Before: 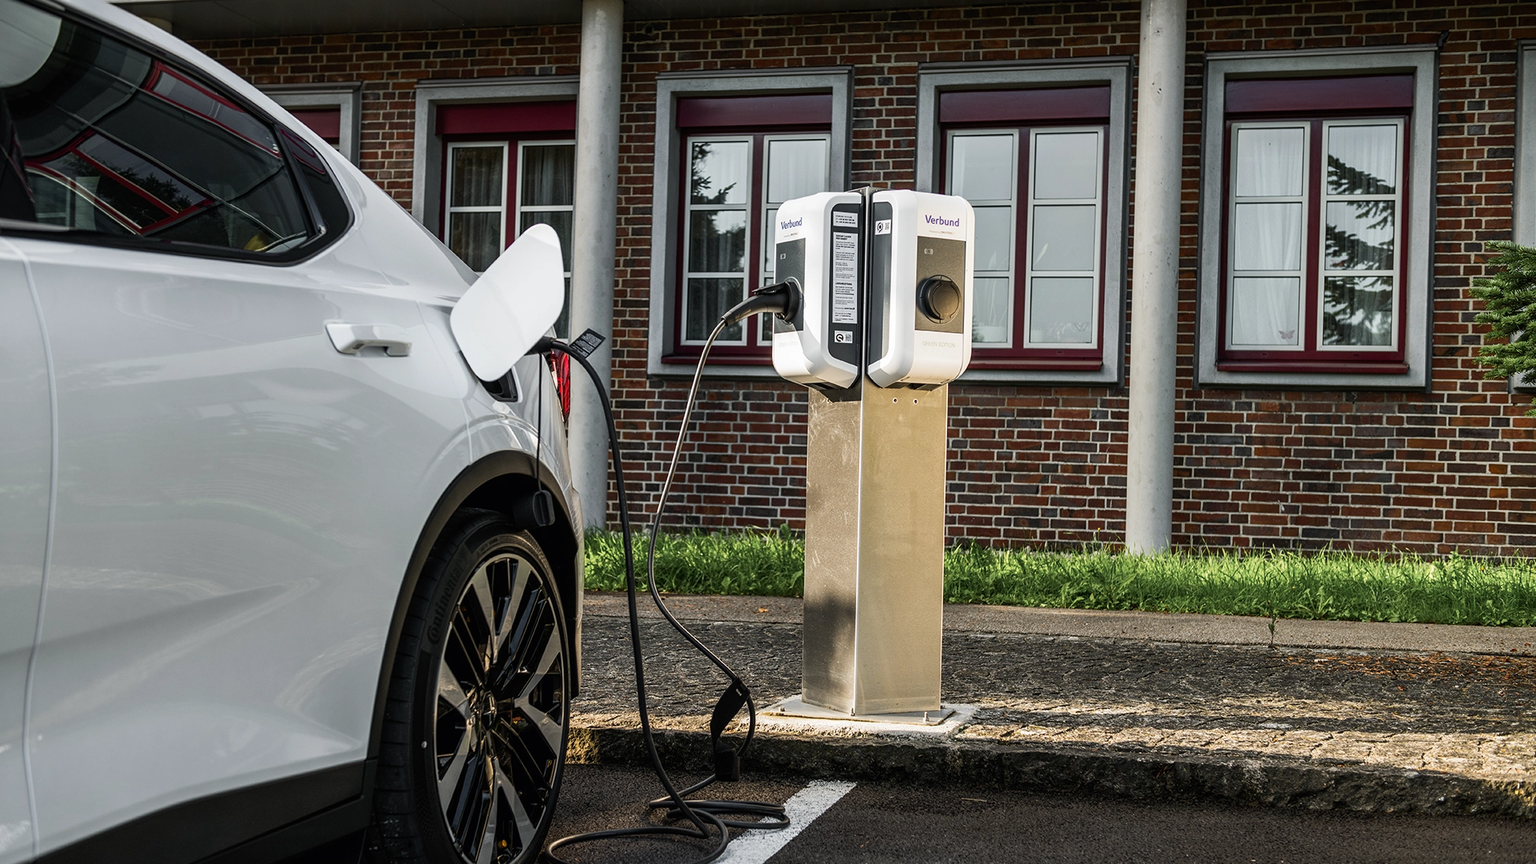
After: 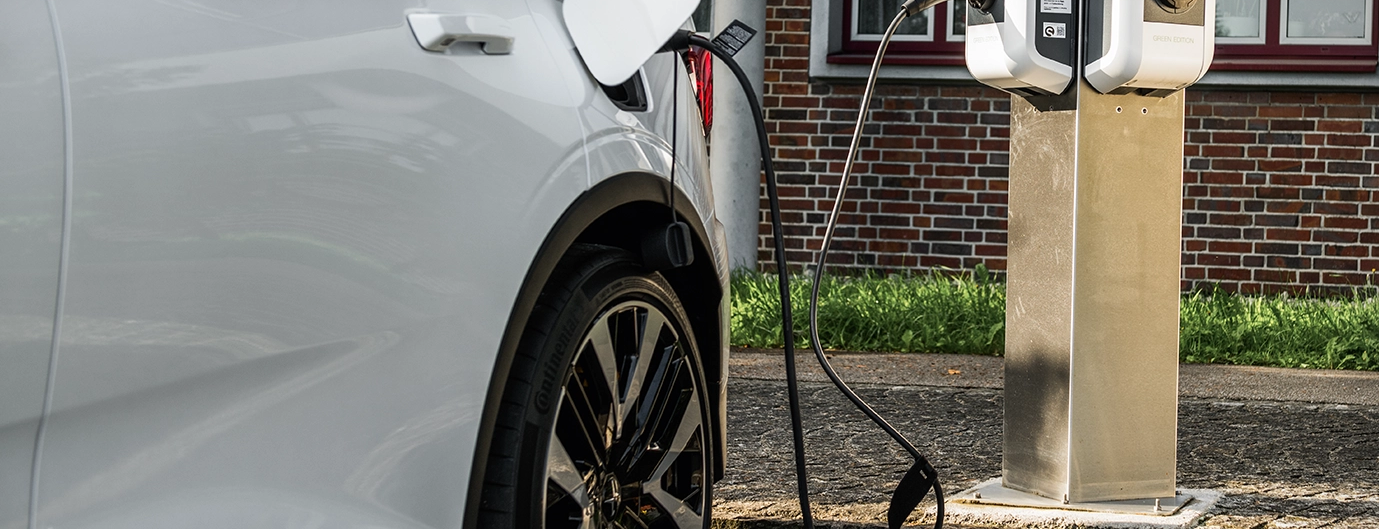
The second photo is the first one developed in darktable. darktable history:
crop: top 36.283%, right 28.149%, bottom 14.668%
vignetting: fall-off start 99.35%, center (-0.076, 0.064), width/height ratio 1.307
